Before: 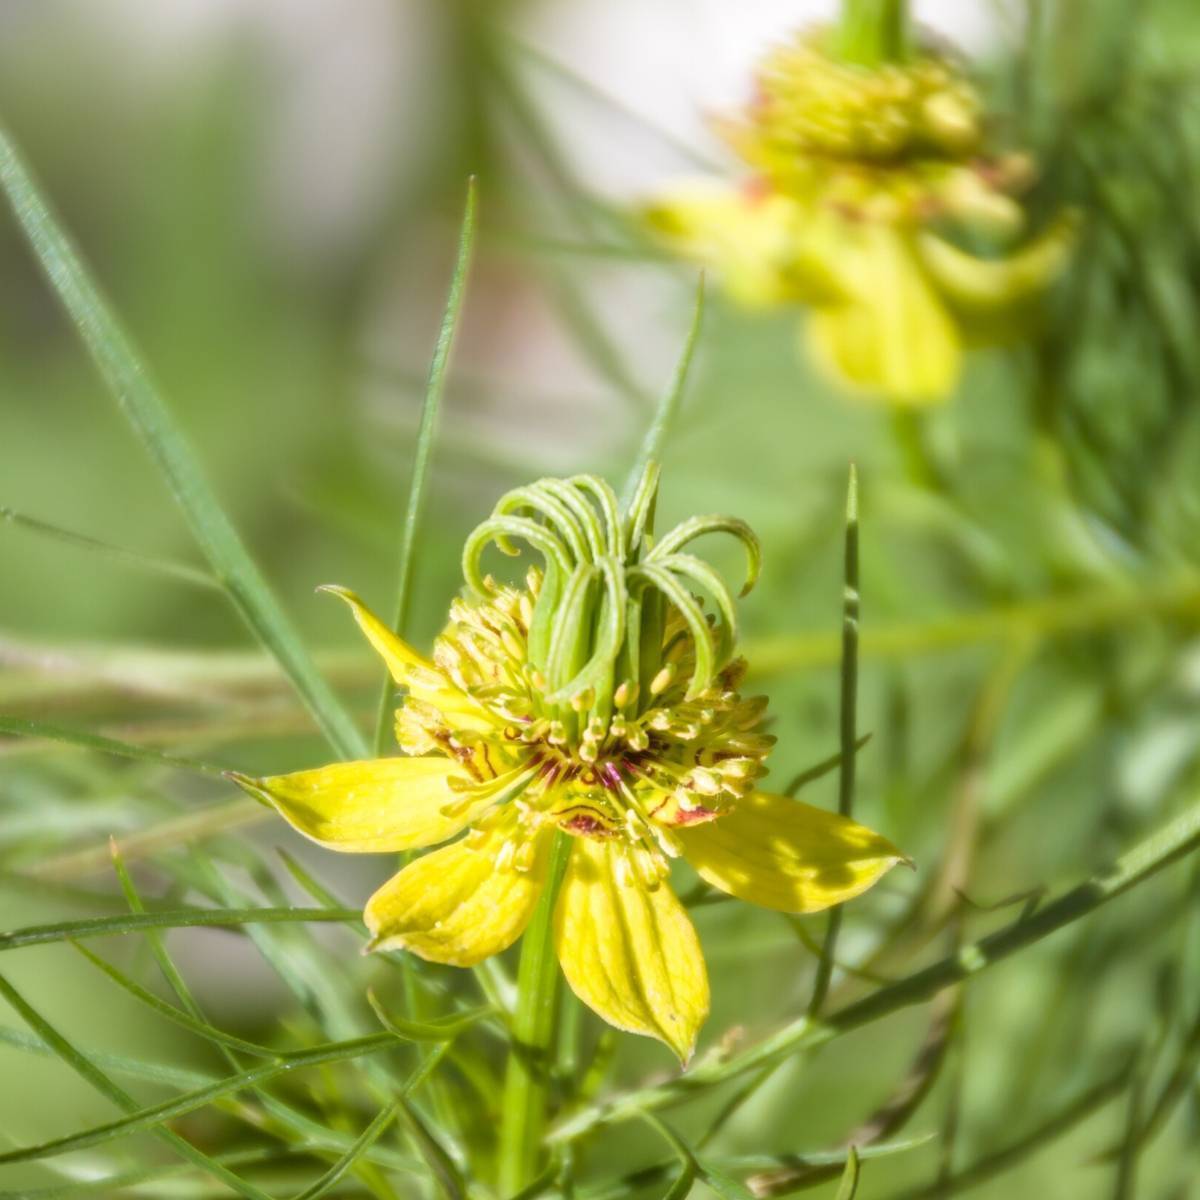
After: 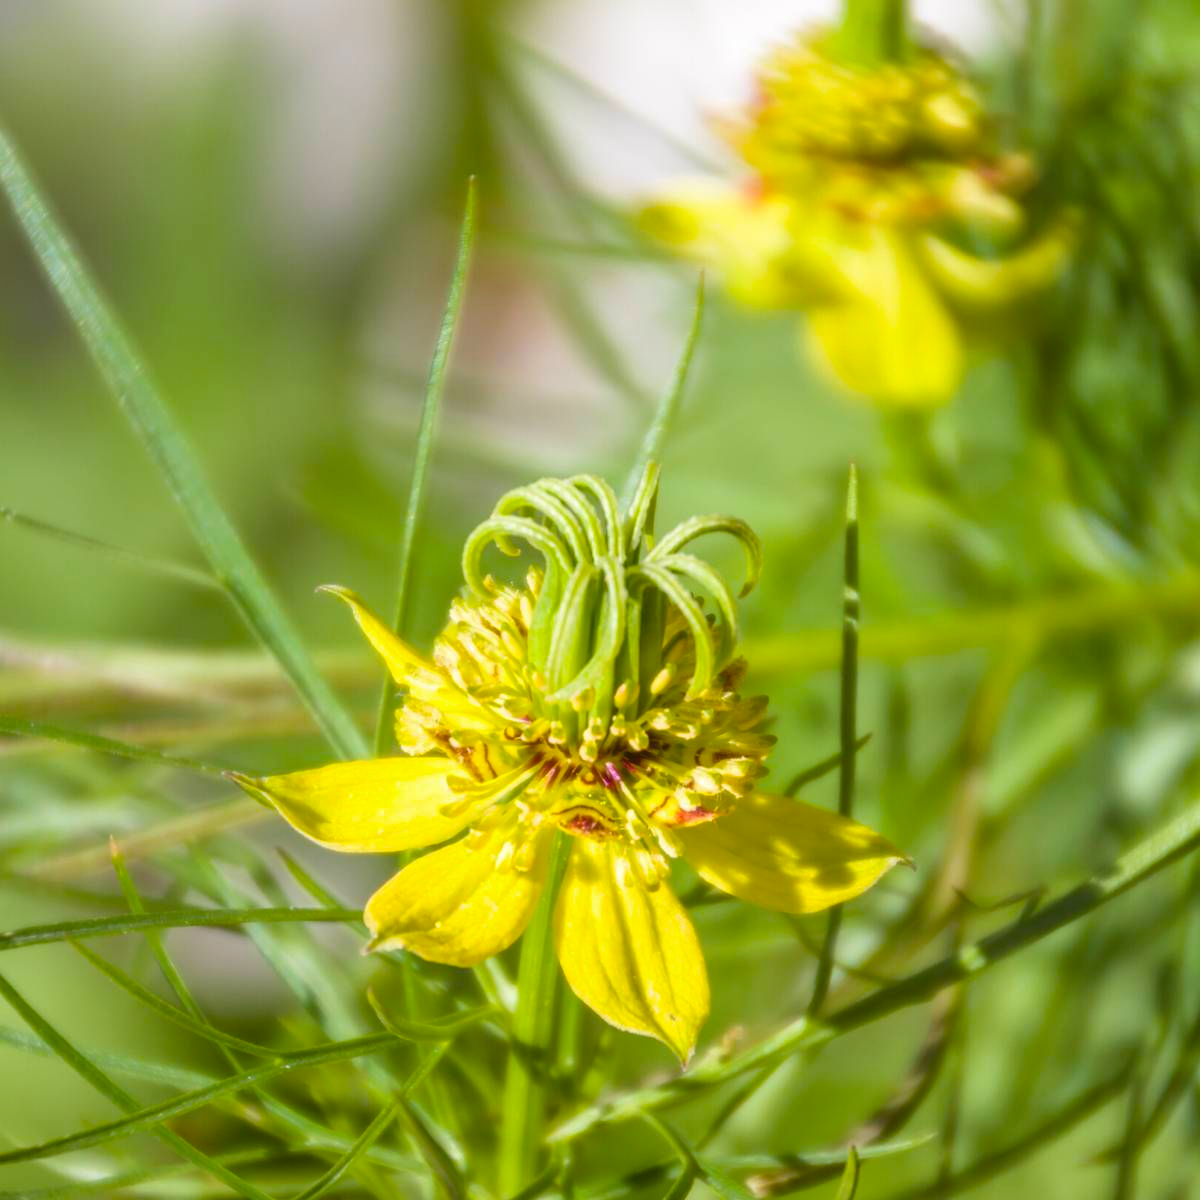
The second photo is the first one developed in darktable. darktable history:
color balance rgb: global offset › luminance 0.238%, global offset › hue 170.78°, perceptual saturation grading › global saturation 19.882%, global vibrance 15.183%
